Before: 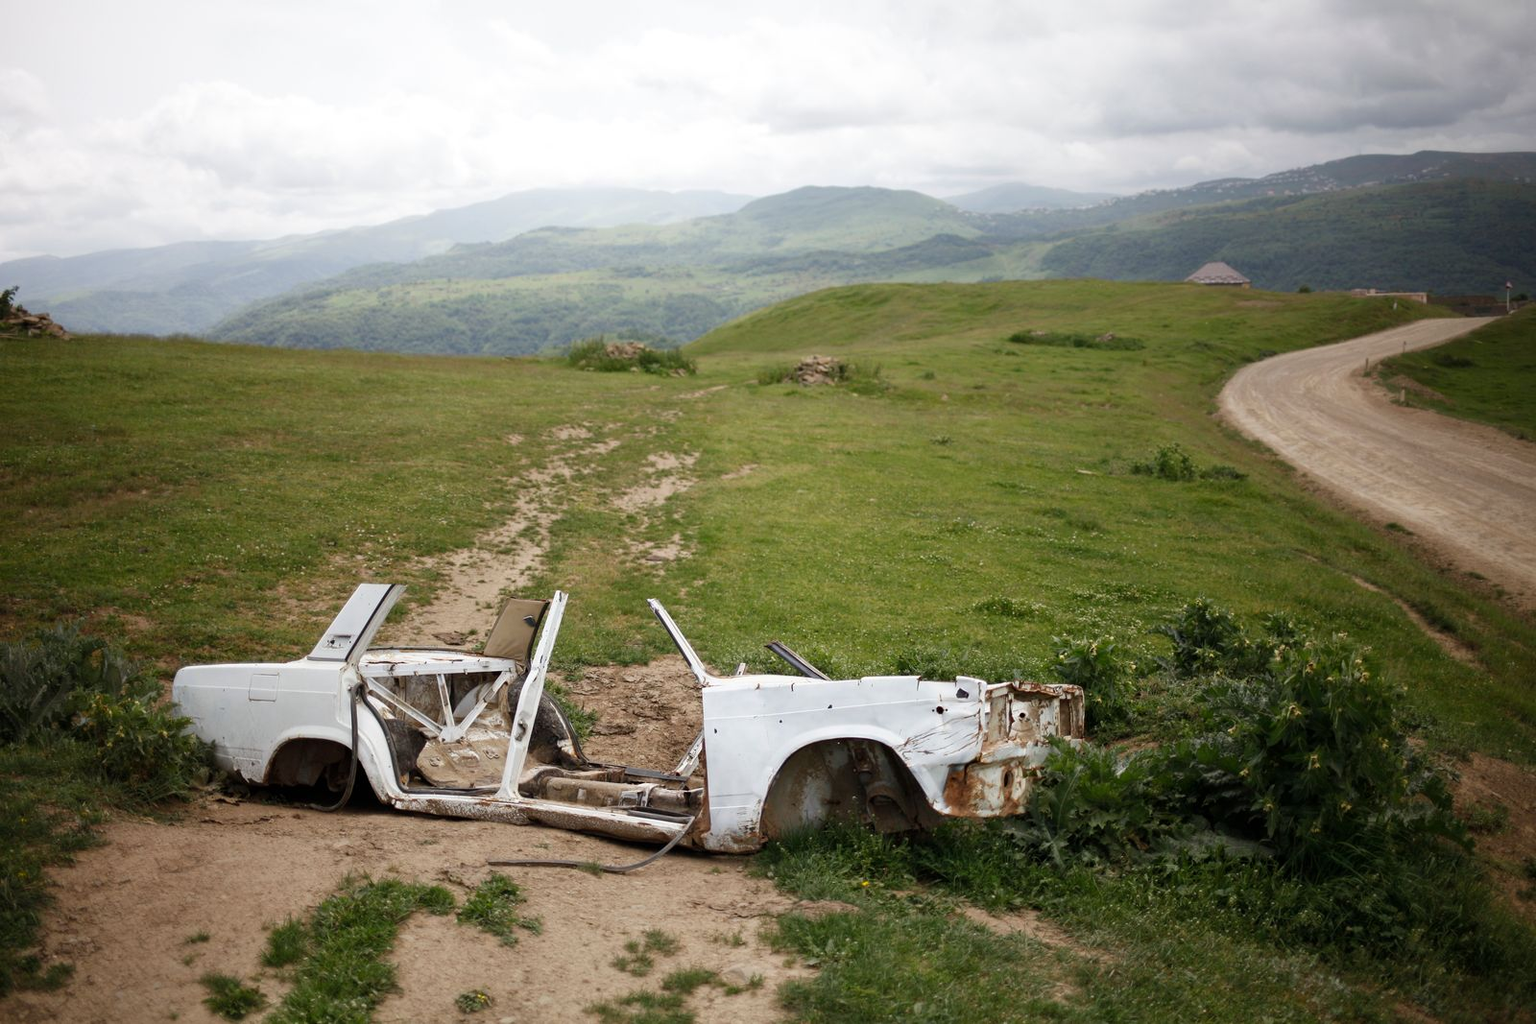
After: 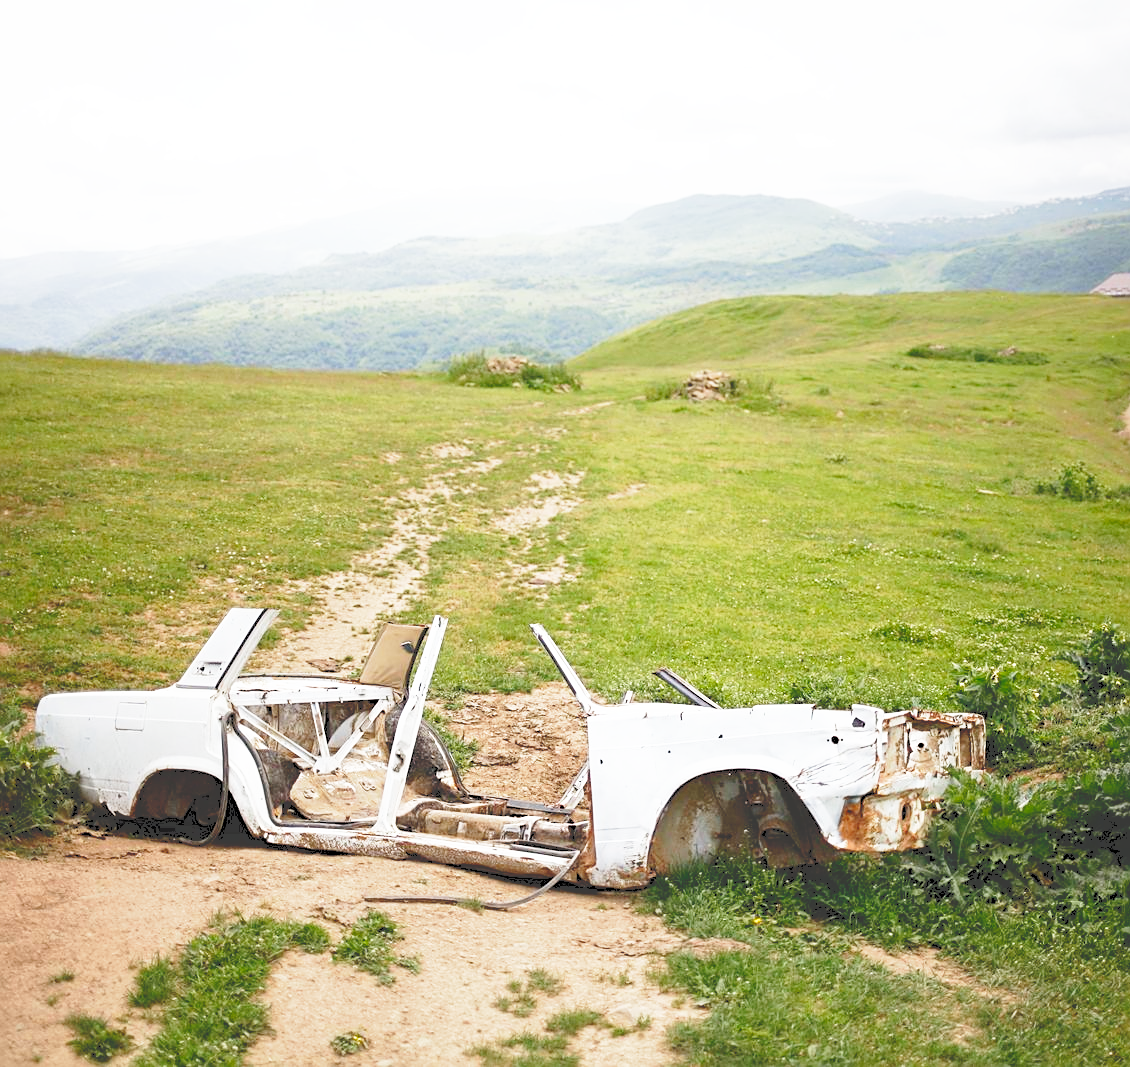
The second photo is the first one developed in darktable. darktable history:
base curve: curves: ch0 [(0, 0) (0.012, 0.01) (0.073, 0.168) (0.31, 0.711) (0.645, 0.957) (1, 1)], preserve colors none
crop and rotate: left 9.014%, right 20.308%
sharpen: on, module defaults
tone equalizer: edges refinement/feathering 500, mask exposure compensation -1.57 EV, preserve details guided filter
tone curve: curves: ch0 [(0, 0) (0.003, 0.238) (0.011, 0.238) (0.025, 0.242) (0.044, 0.256) (0.069, 0.277) (0.1, 0.294) (0.136, 0.315) (0.177, 0.345) (0.224, 0.379) (0.277, 0.419) (0.335, 0.463) (0.399, 0.511) (0.468, 0.566) (0.543, 0.627) (0.623, 0.687) (0.709, 0.75) (0.801, 0.824) (0.898, 0.89) (1, 1)], color space Lab, independent channels, preserve colors none
